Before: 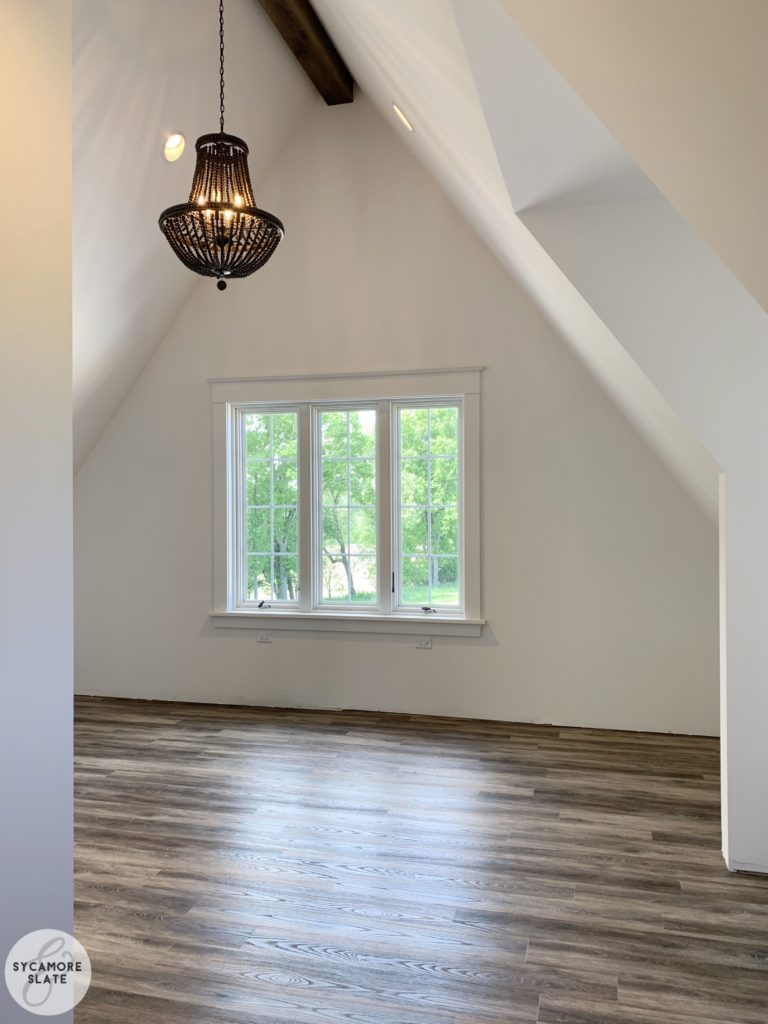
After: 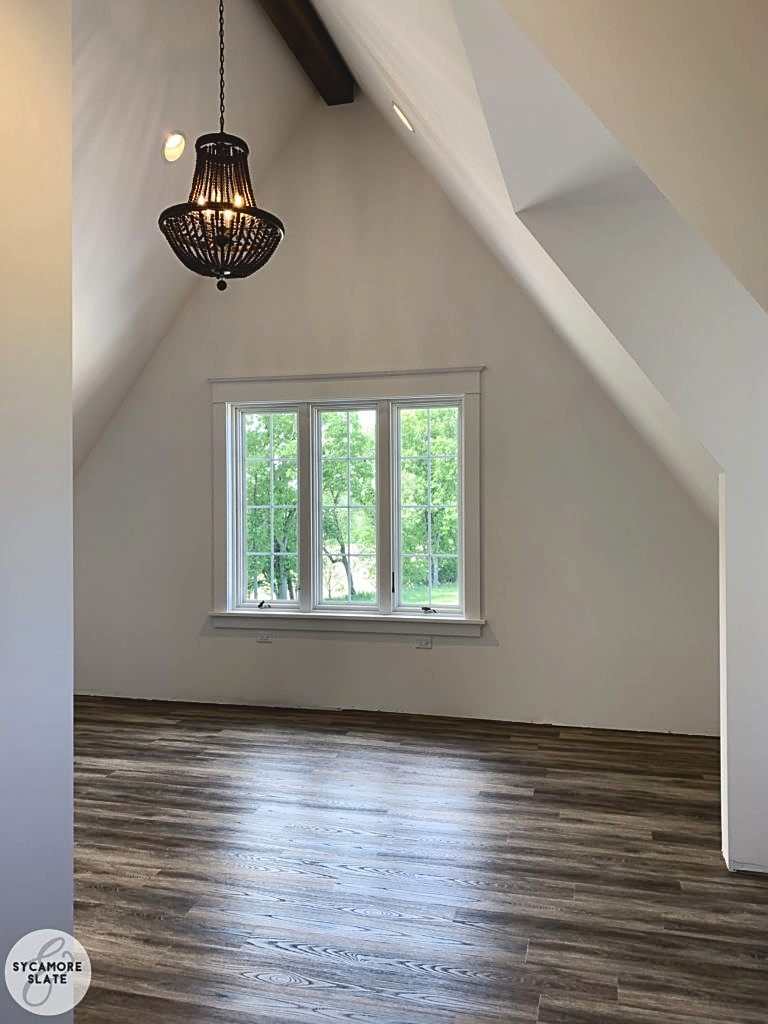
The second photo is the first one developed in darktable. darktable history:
sharpen: on, module defaults
exposure: black level correction -0.03, compensate highlight preservation false
contrast brightness saturation: contrast 0.13, brightness -0.24, saturation 0.14
